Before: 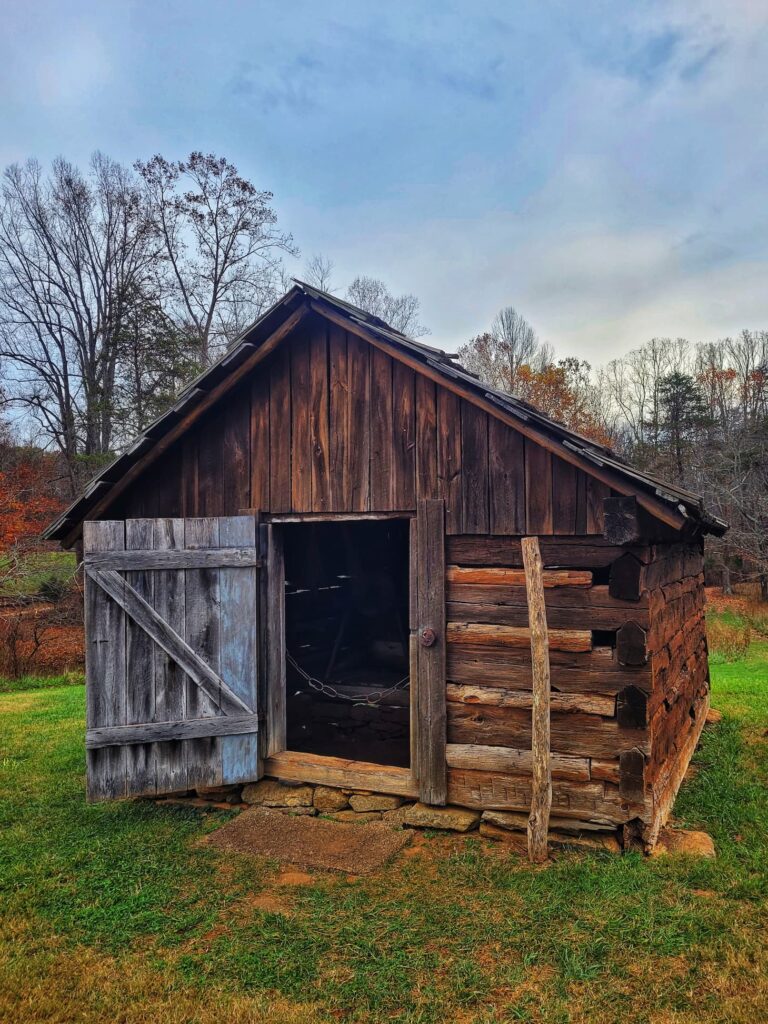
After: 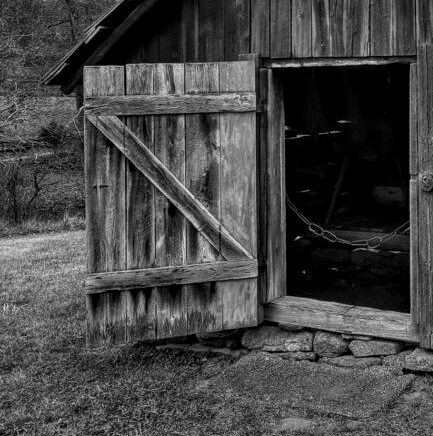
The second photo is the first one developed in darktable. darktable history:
crop: top 44.483%, right 43.593%, bottom 12.892%
color correction: highlights a* -0.137, highlights b* 0.137
local contrast: highlights 59%, detail 145%
monochrome: on, module defaults
